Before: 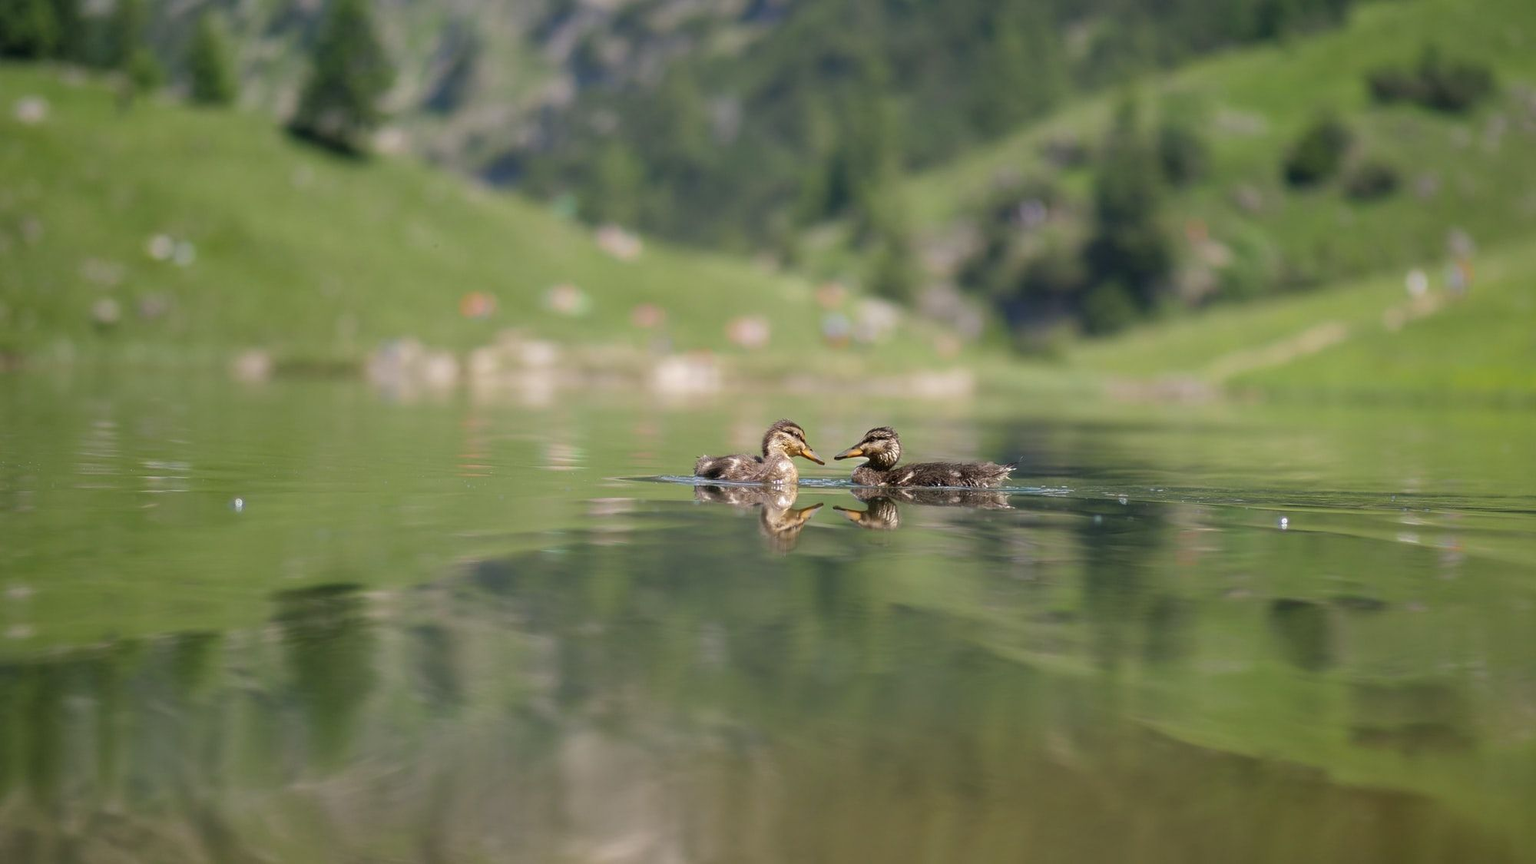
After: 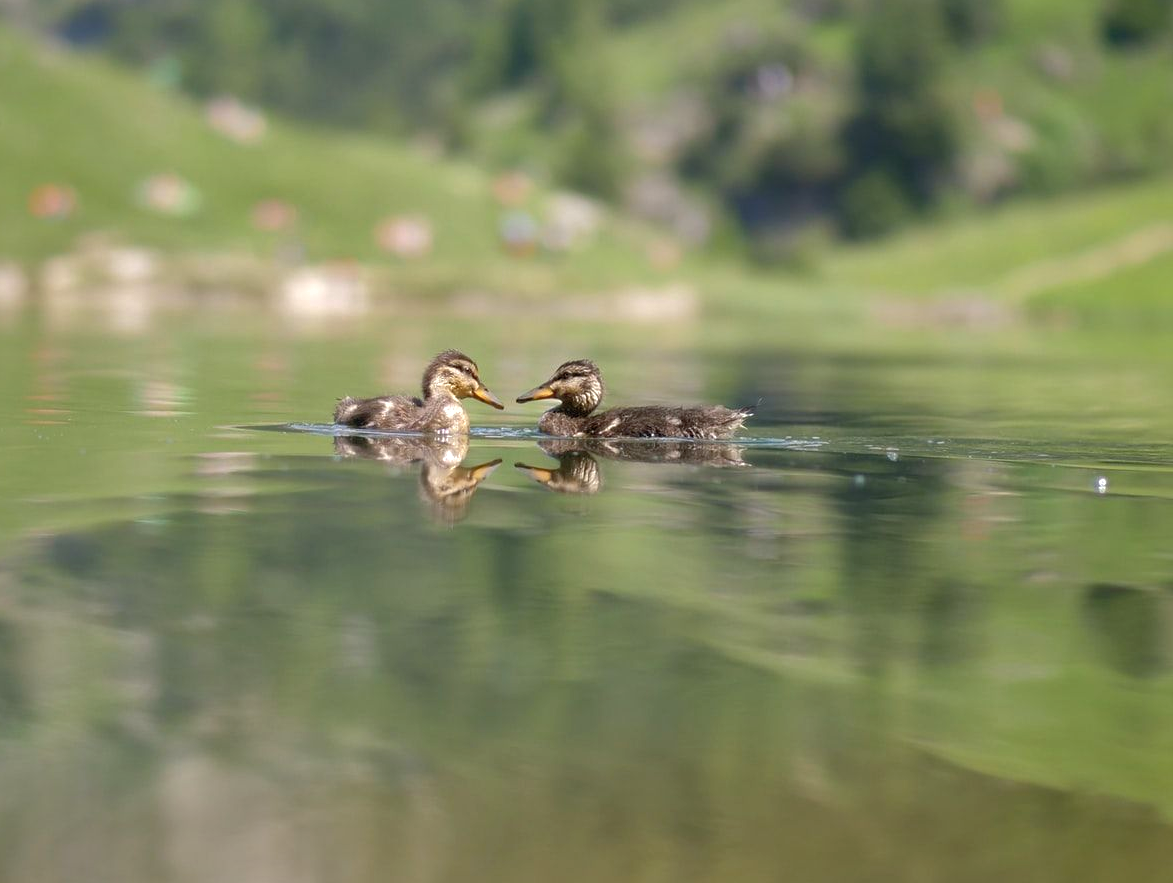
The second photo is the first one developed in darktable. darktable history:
exposure: black level correction 0.001, exposure 0.498 EV, compensate highlight preservation false
crop and rotate: left 28.531%, top 17.471%, right 12.794%, bottom 3.994%
tone curve: curves: ch0 [(0, 0) (0.059, 0.027) (0.162, 0.125) (0.304, 0.279) (0.547, 0.532) (0.828, 0.815) (1, 0.983)]; ch1 [(0, 0) (0.23, 0.166) (0.34, 0.308) (0.371, 0.337) (0.429, 0.411) (0.477, 0.462) (0.499, 0.498) (0.529, 0.537) (0.559, 0.582) (0.743, 0.798) (1, 1)]; ch2 [(0, 0) (0.431, 0.414) (0.498, 0.503) (0.524, 0.528) (0.568, 0.546) (0.6, 0.597) (0.634, 0.645) (0.728, 0.742) (1, 1)], preserve colors none
shadows and highlights: shadows 58.25, highlights -59.67
contrast brightness saturation: saturation -0.067
